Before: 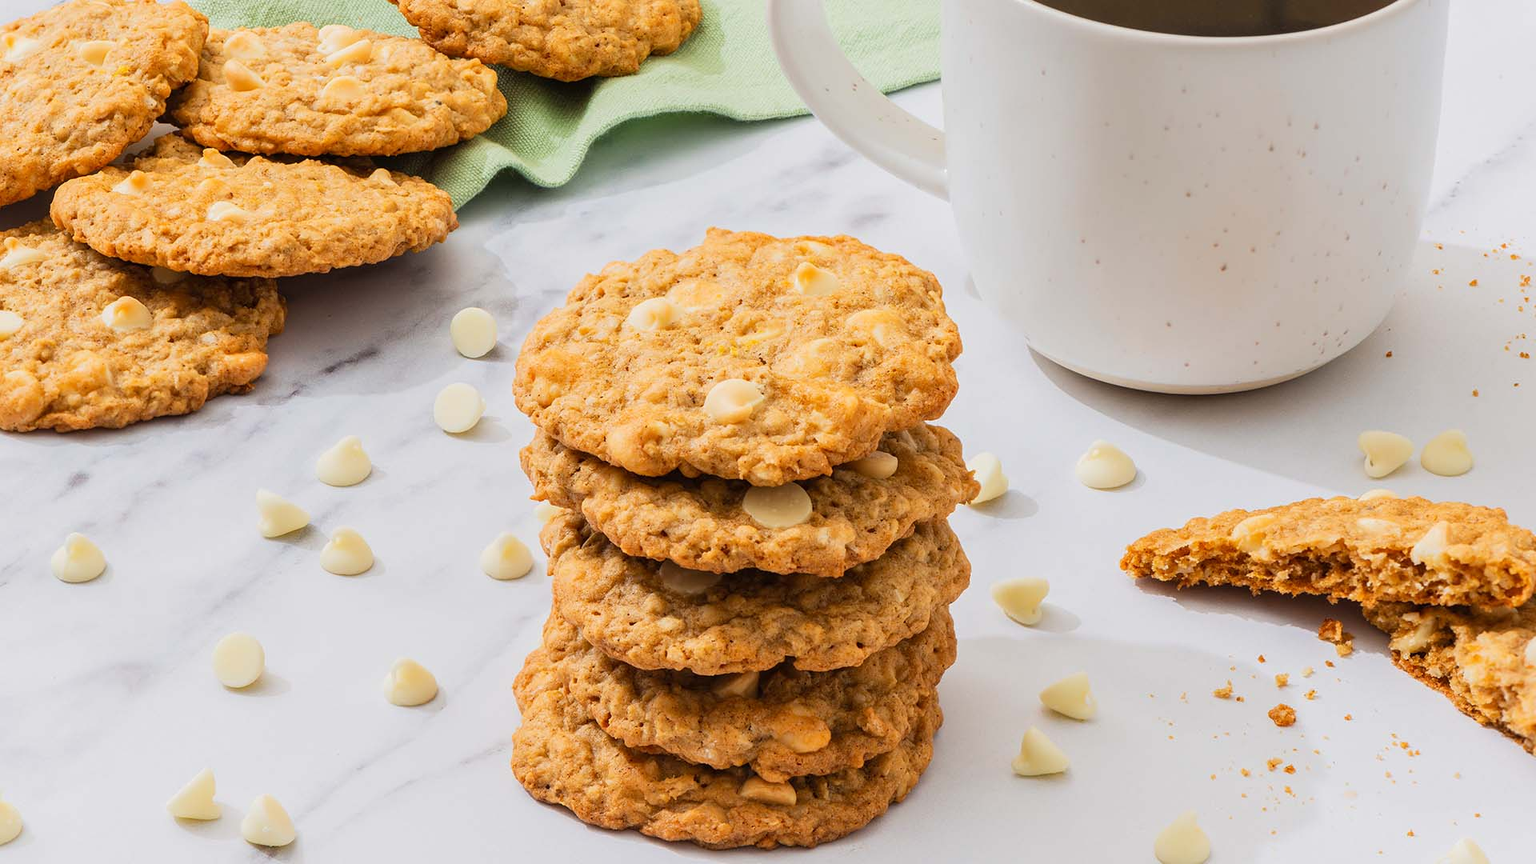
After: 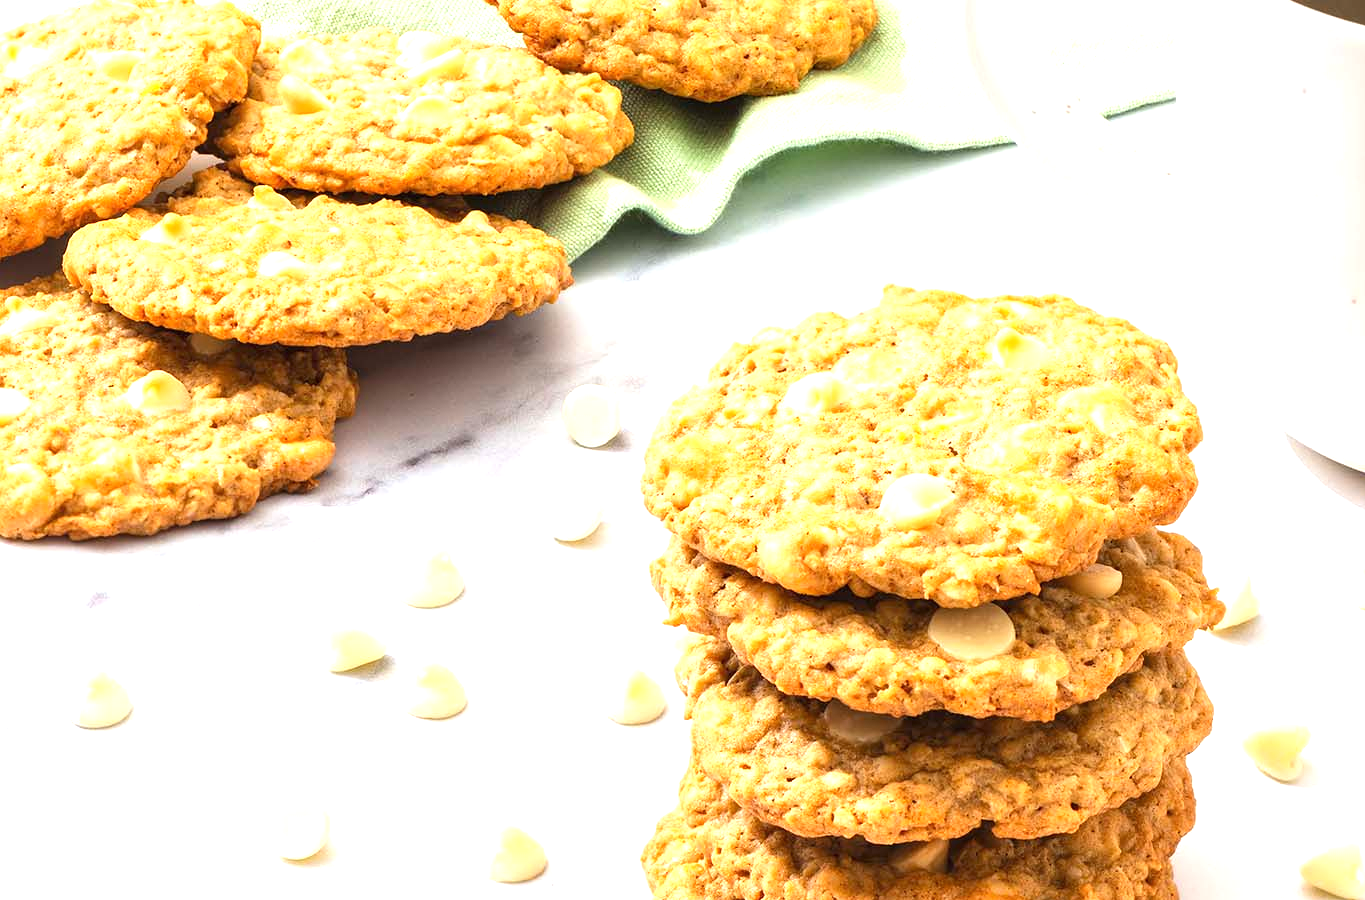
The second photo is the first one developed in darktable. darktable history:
tone equalizer: on, module defaults
crop: right 28.885%, bottom 16.626%
exposure: black level correction 0, exposure 1.1 EV, compensate highlight preservation false
